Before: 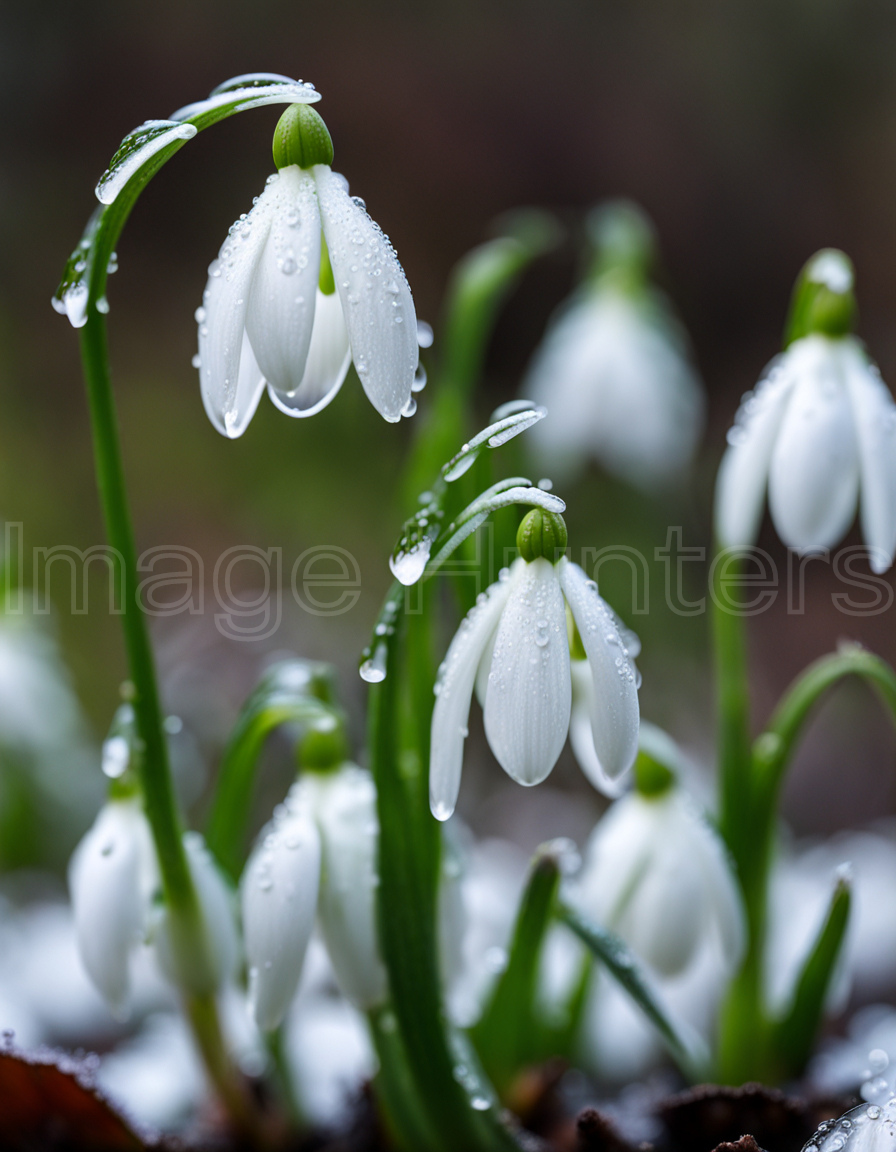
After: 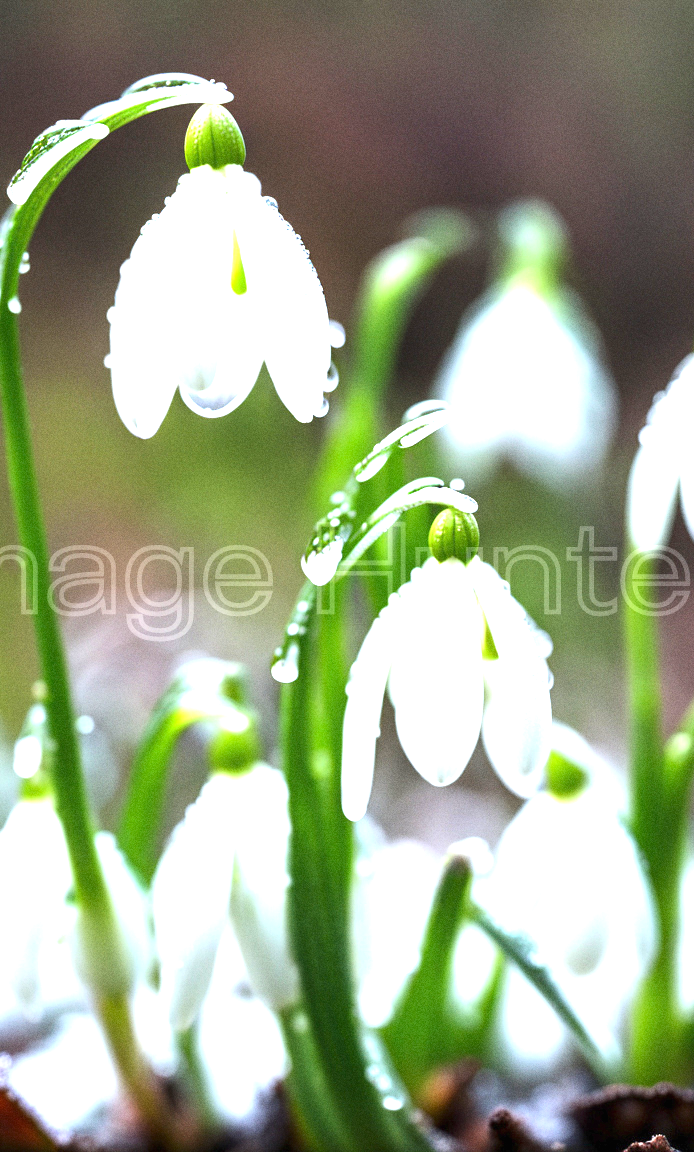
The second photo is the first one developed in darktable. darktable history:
grain: on, module defaults
exposure: black level correction 0, exposure 1.975 EV, compensate exposure bias true, compensate highlight preservation false
crop: left 9.88%, right 12.664%
